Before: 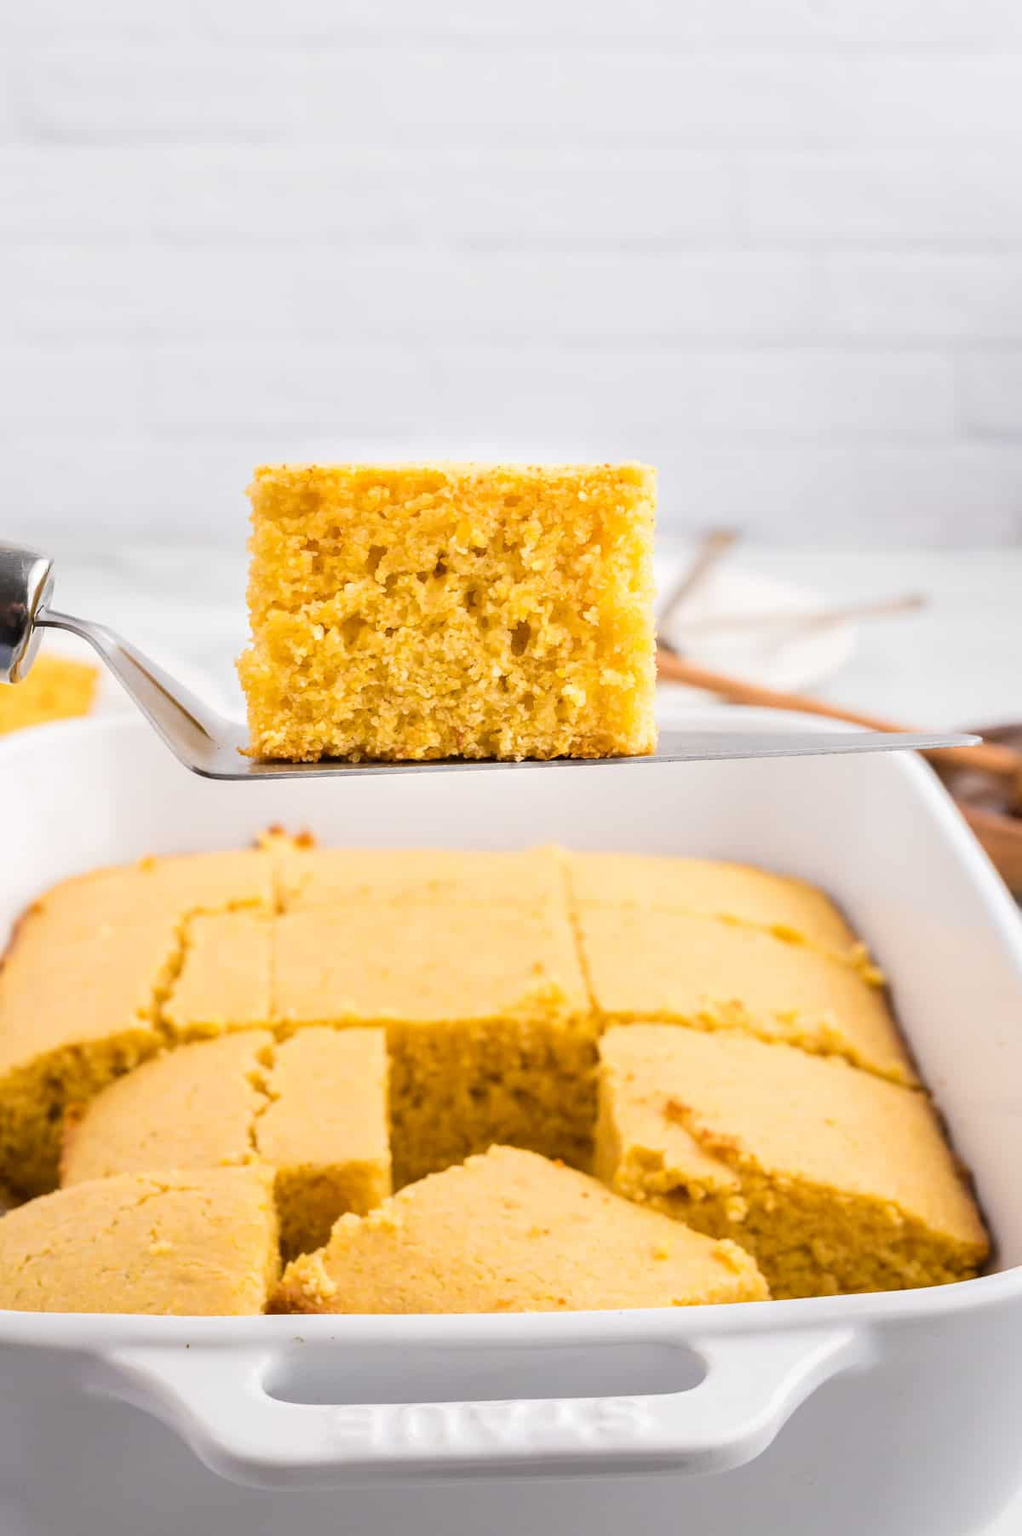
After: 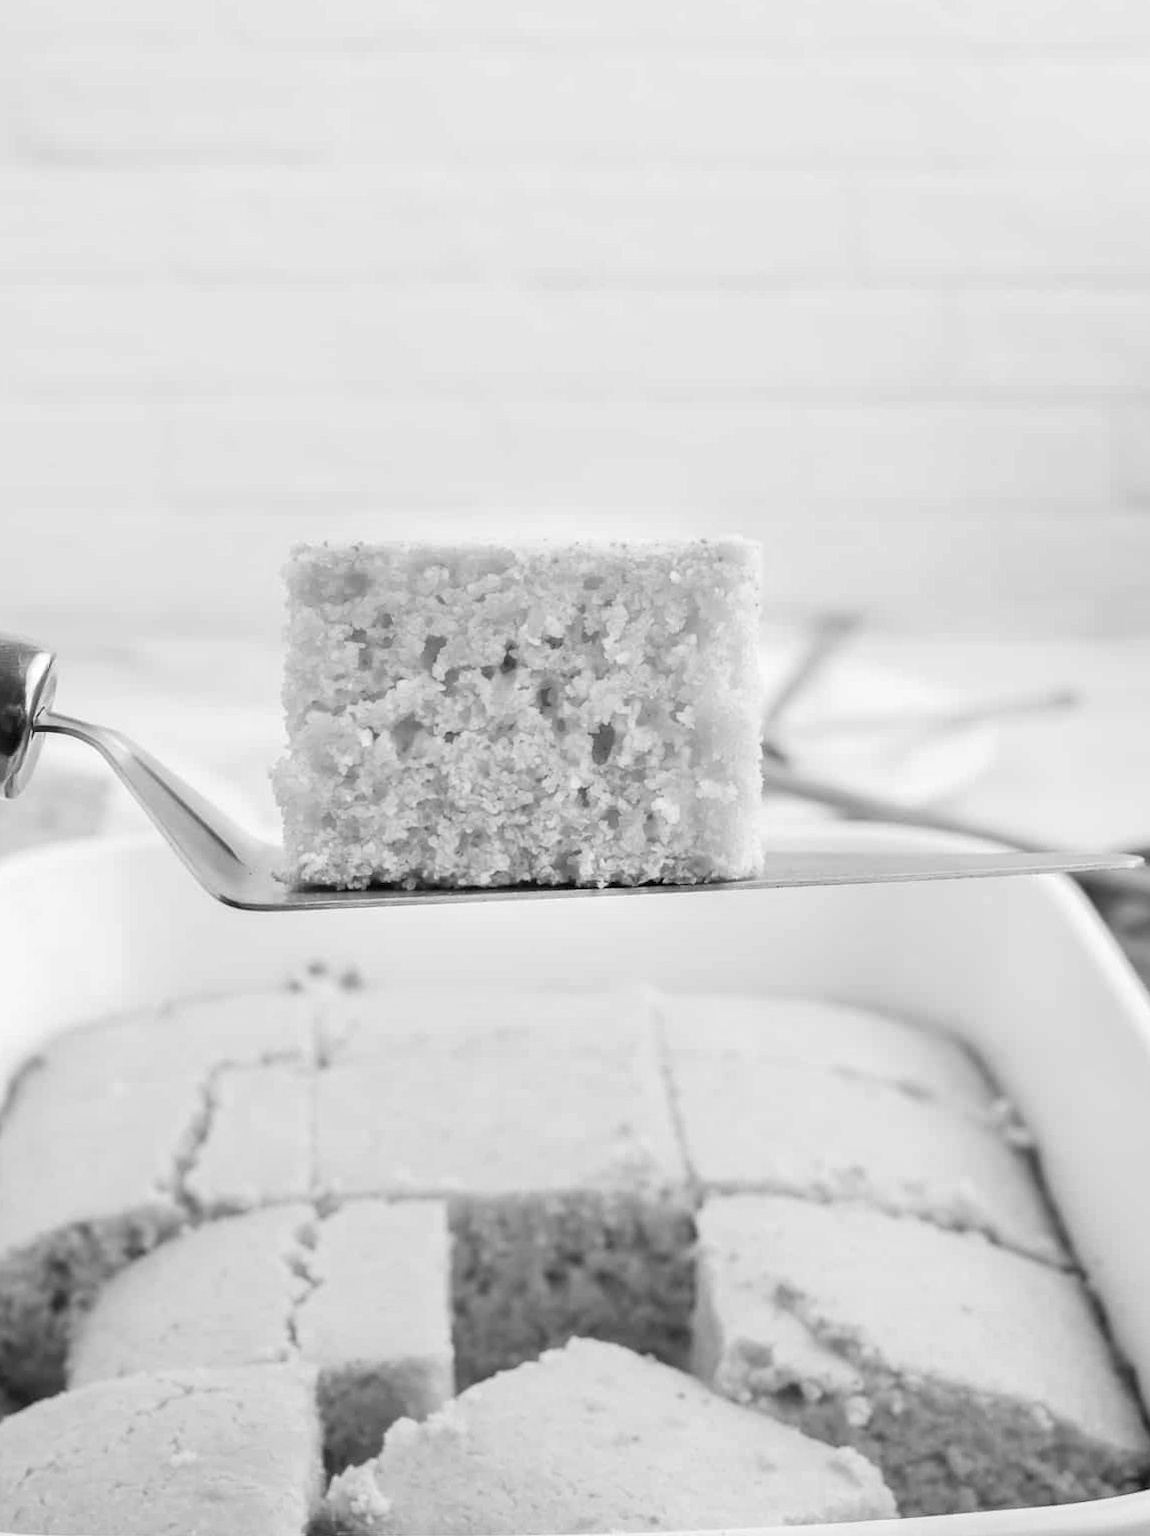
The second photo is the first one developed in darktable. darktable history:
white balance: emerald 1
crop and rotate: angle 0.2°, left 0.275%, right 3.127%, bottom 14.18%
monochrome: a -3.63, b -0.465
